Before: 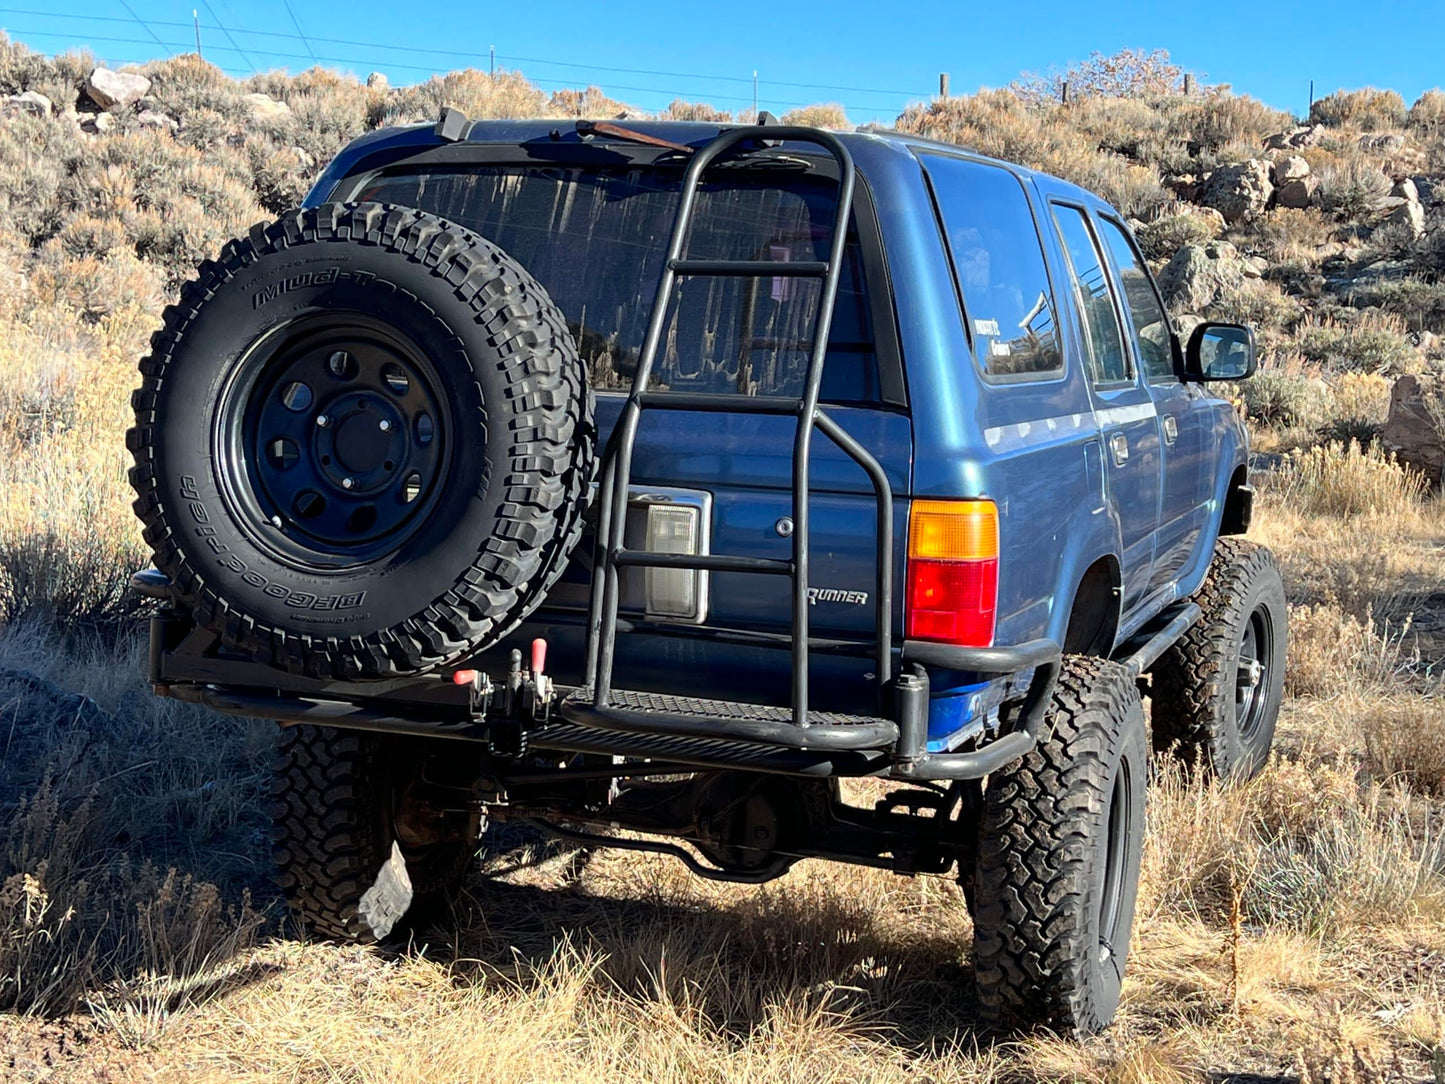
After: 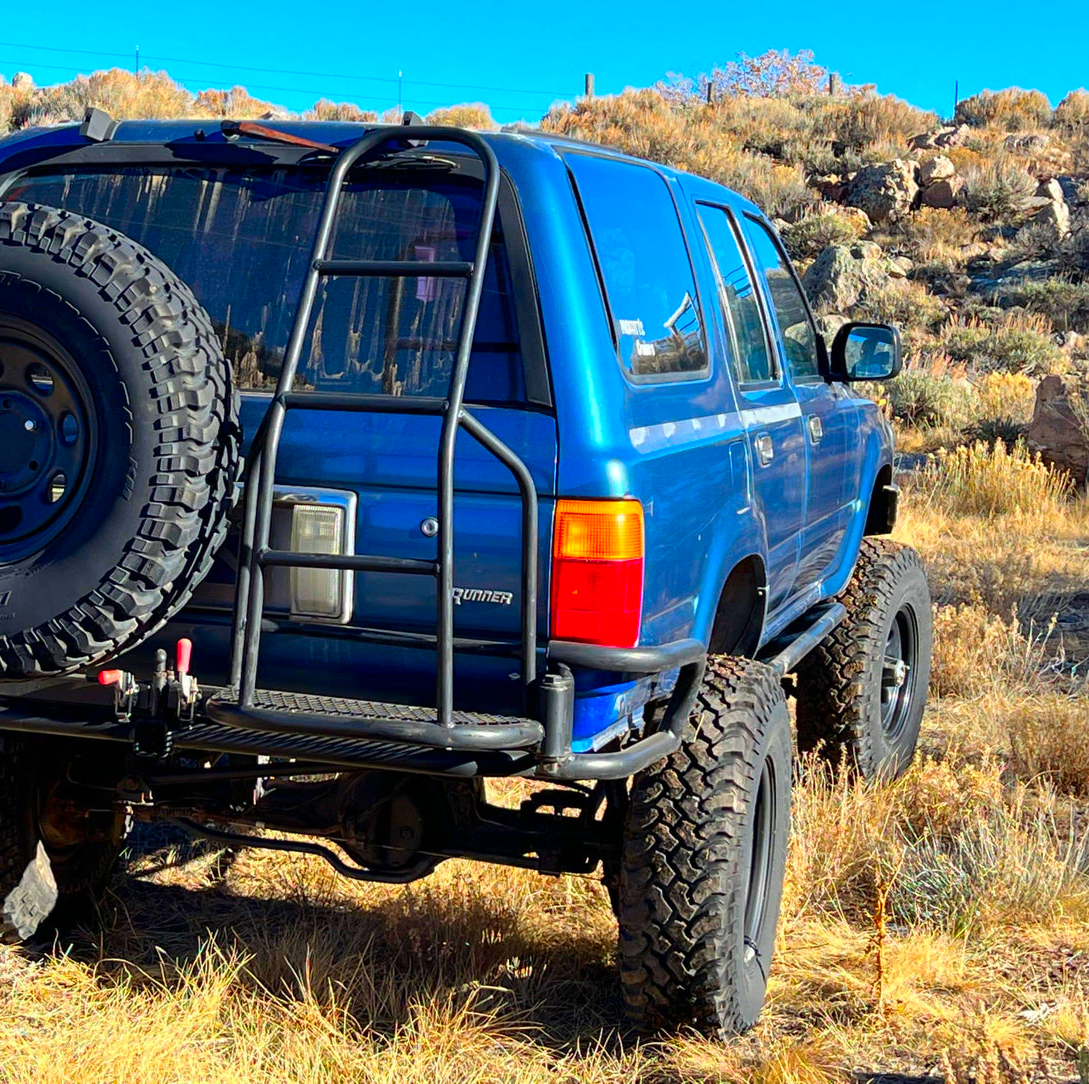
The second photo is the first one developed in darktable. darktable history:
crop and rotate: left 24.6%
color correction: saturation 1.8
